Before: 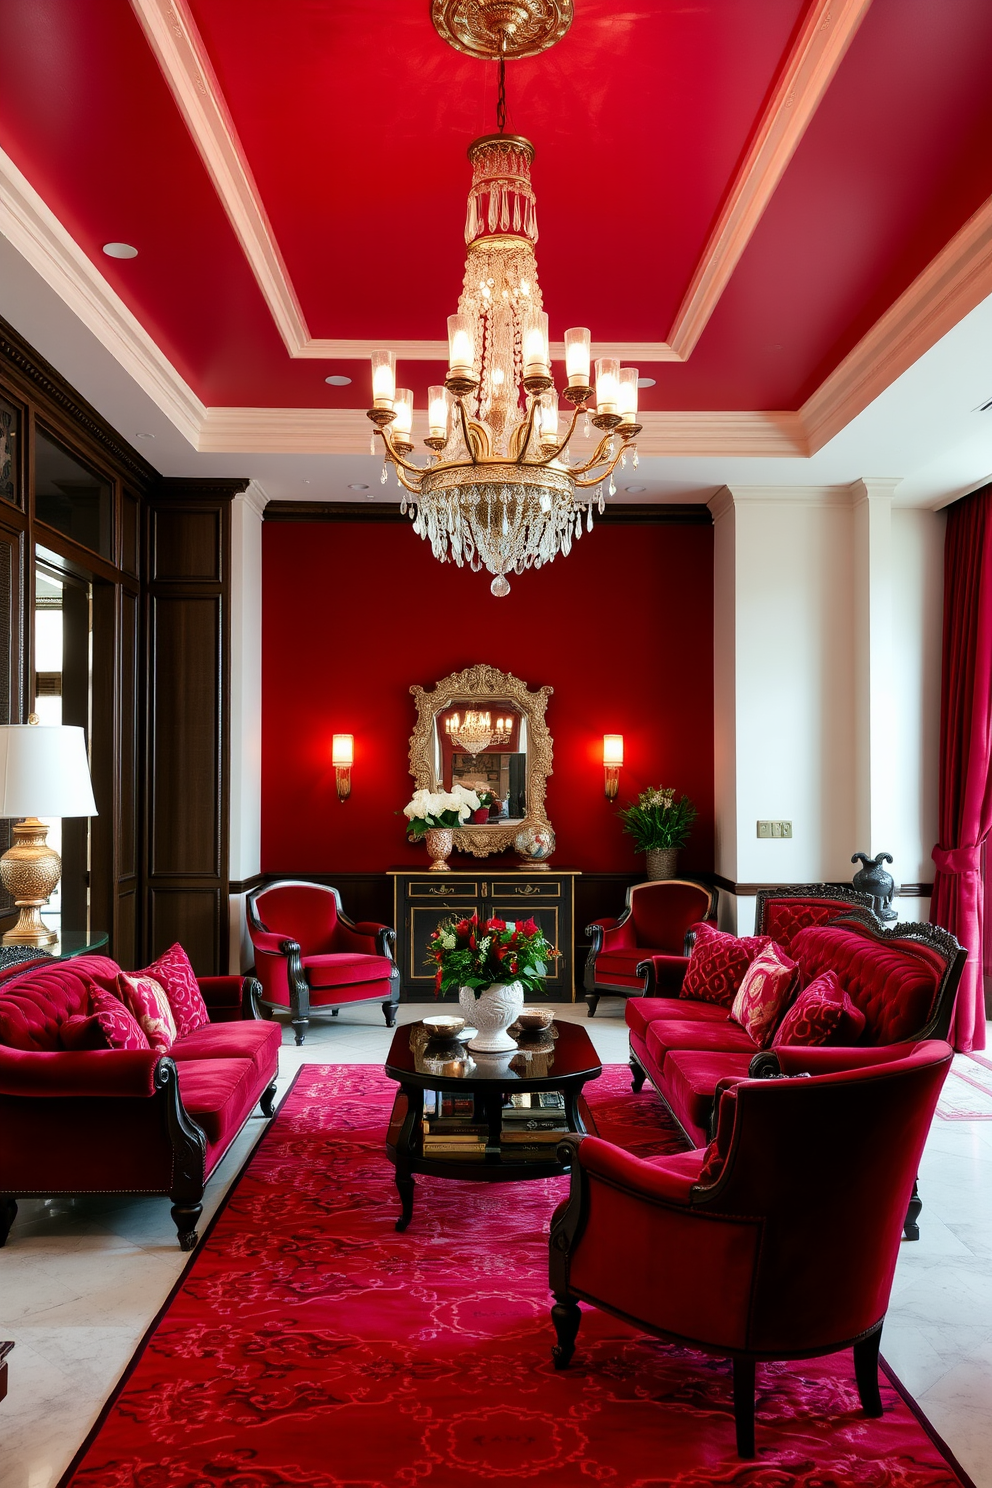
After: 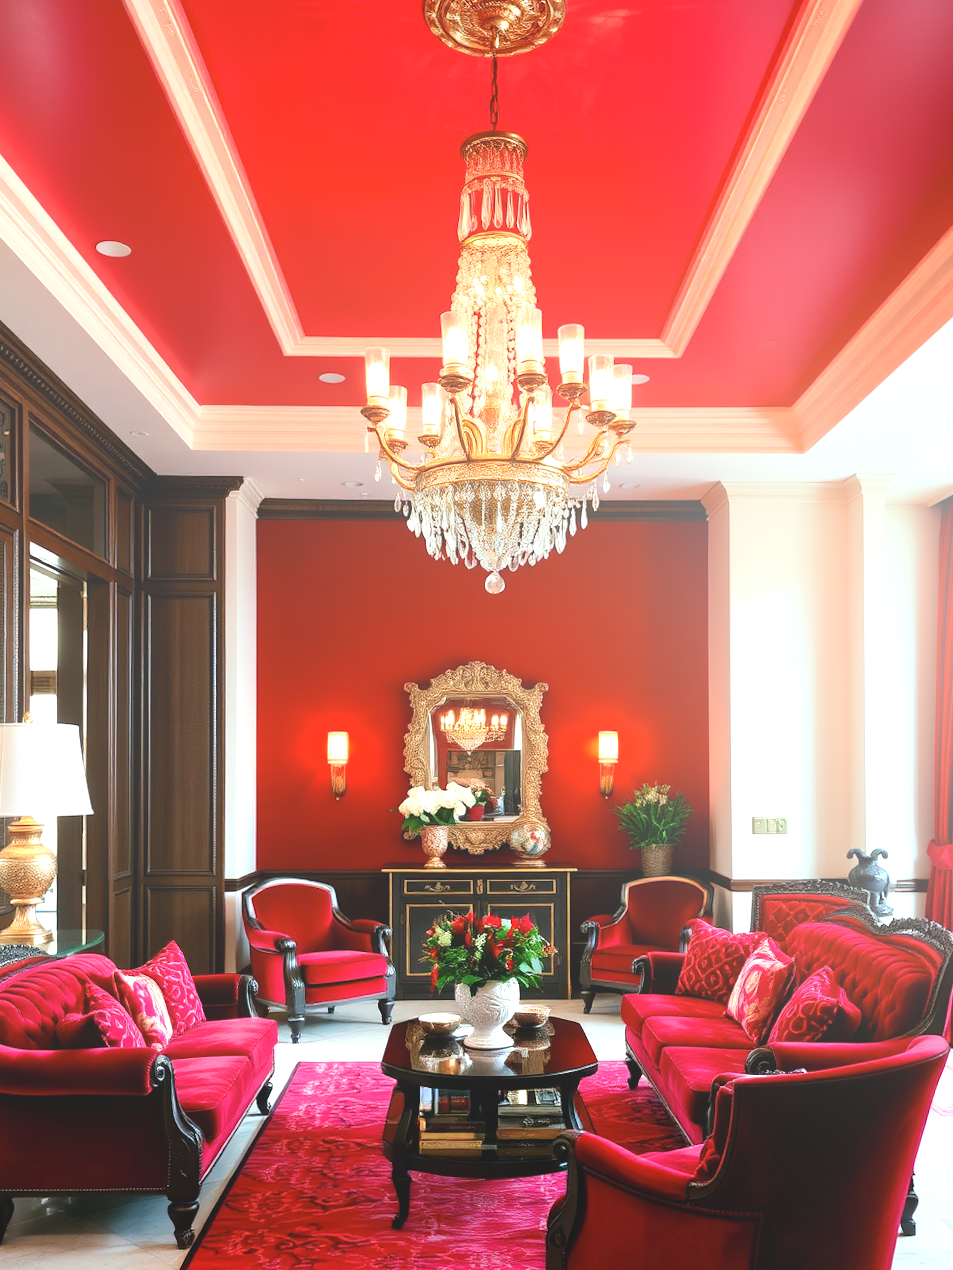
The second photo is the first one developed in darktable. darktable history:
crop and rotate: angle 0.2°, left 0.275%, right 3.127%, bottom 14.18%
exposure: black level correction -0.002, exposure 0.708 EV, compensate exposure bias true, compensate highlight preservation false
bloom: size 40%
